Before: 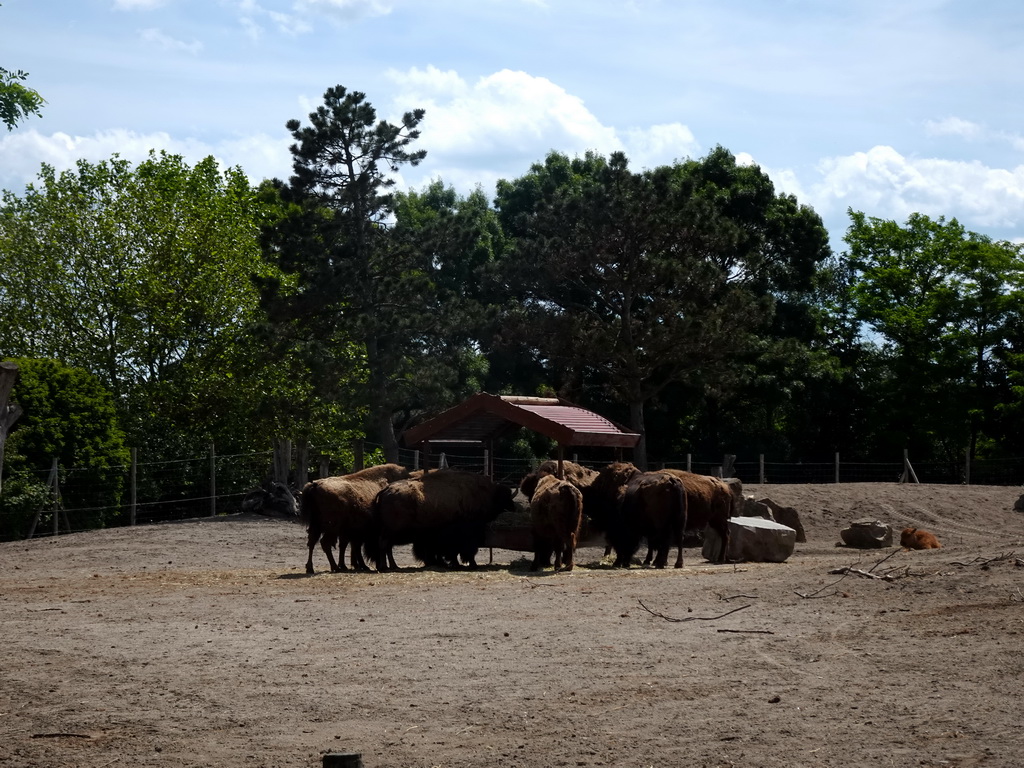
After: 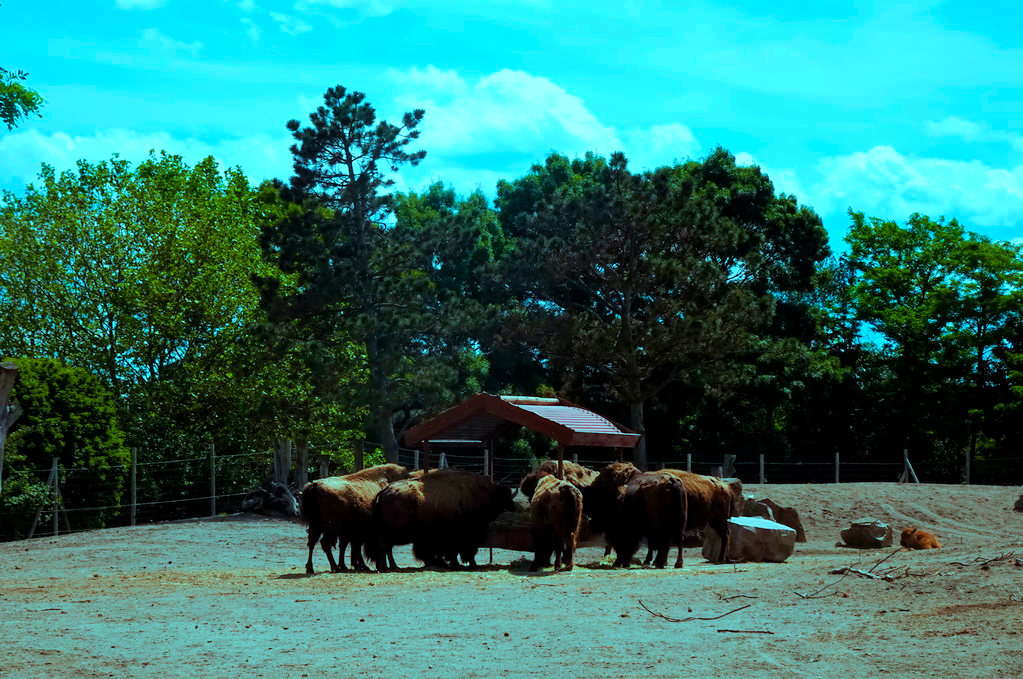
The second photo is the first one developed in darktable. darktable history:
color correction: highlights a* -11.52, highlights b* -15.34
tone curve: curves: ch0 [(0, 0) (0.405, 0.351) (1, 1)], color space Lab, independent channels, preserve colors none
exposure: exposure 0.294 EV, compensate highlight preservation false
filmic rgb: middle gray luminance 4.43%, black relative exposure -13.01 EV, white relative exposure 5.05 EV, target black luminance 0%, hardness 5.17, latitude 59.57%, contrast 0.757, highlights saturation mix 4.89%, shadows ↔ highlights balance 26.01%
levels: mode automatic, levels [0.008, 0.318, 0.836]
crop and rotate: top 0%, bottom 11.558%
velvia: strength 27.45%
color balance rgb: highlights gain › chroma 5.497%, highlights gain › hue 196.24°, perceptual saturation grading › global saturation 24.949%, global vibrance 20%
